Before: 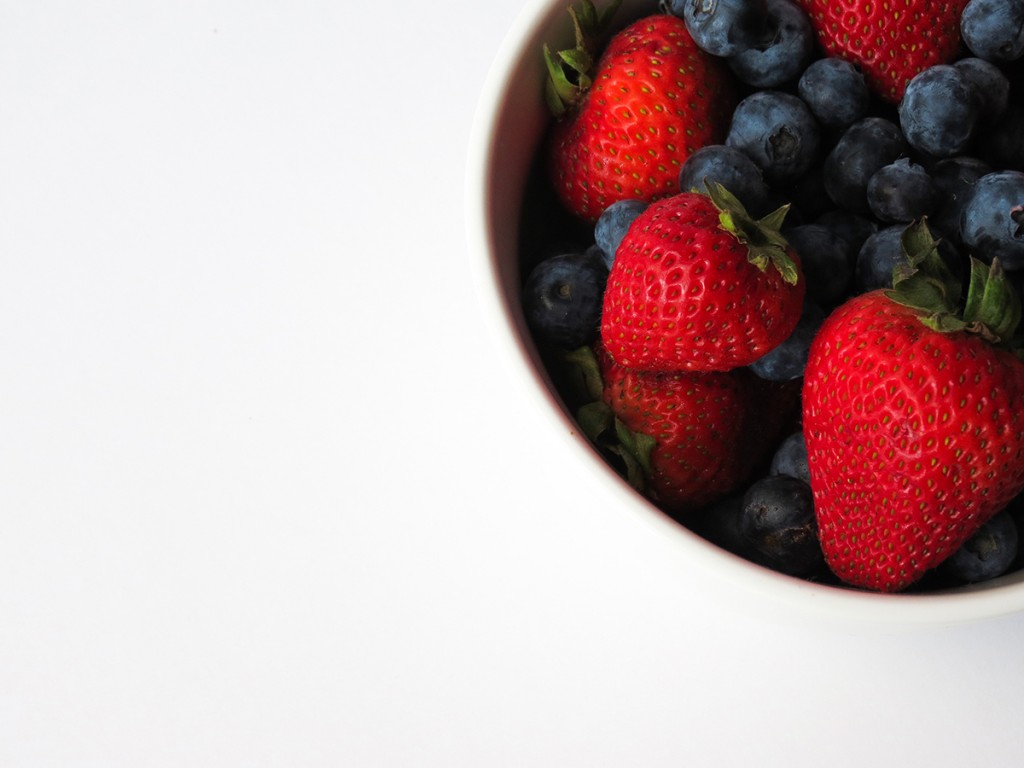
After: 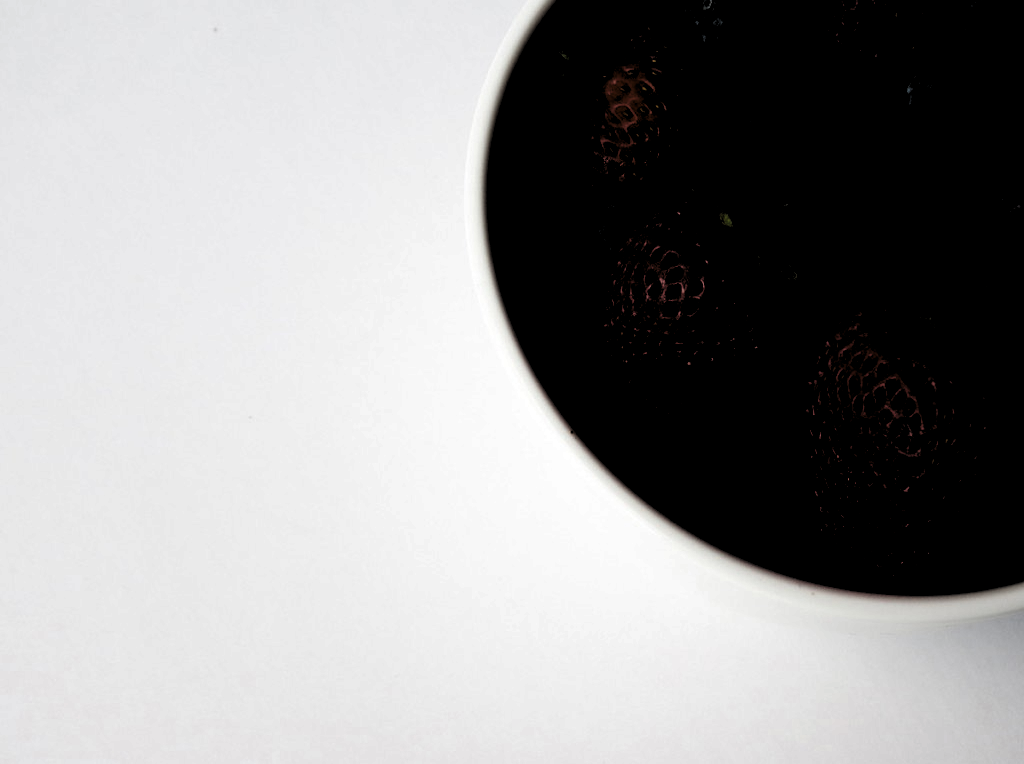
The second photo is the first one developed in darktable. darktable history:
levels: levels [0.514, 0.759, 1]
crop: top 0.211%, bottom 0.2%
